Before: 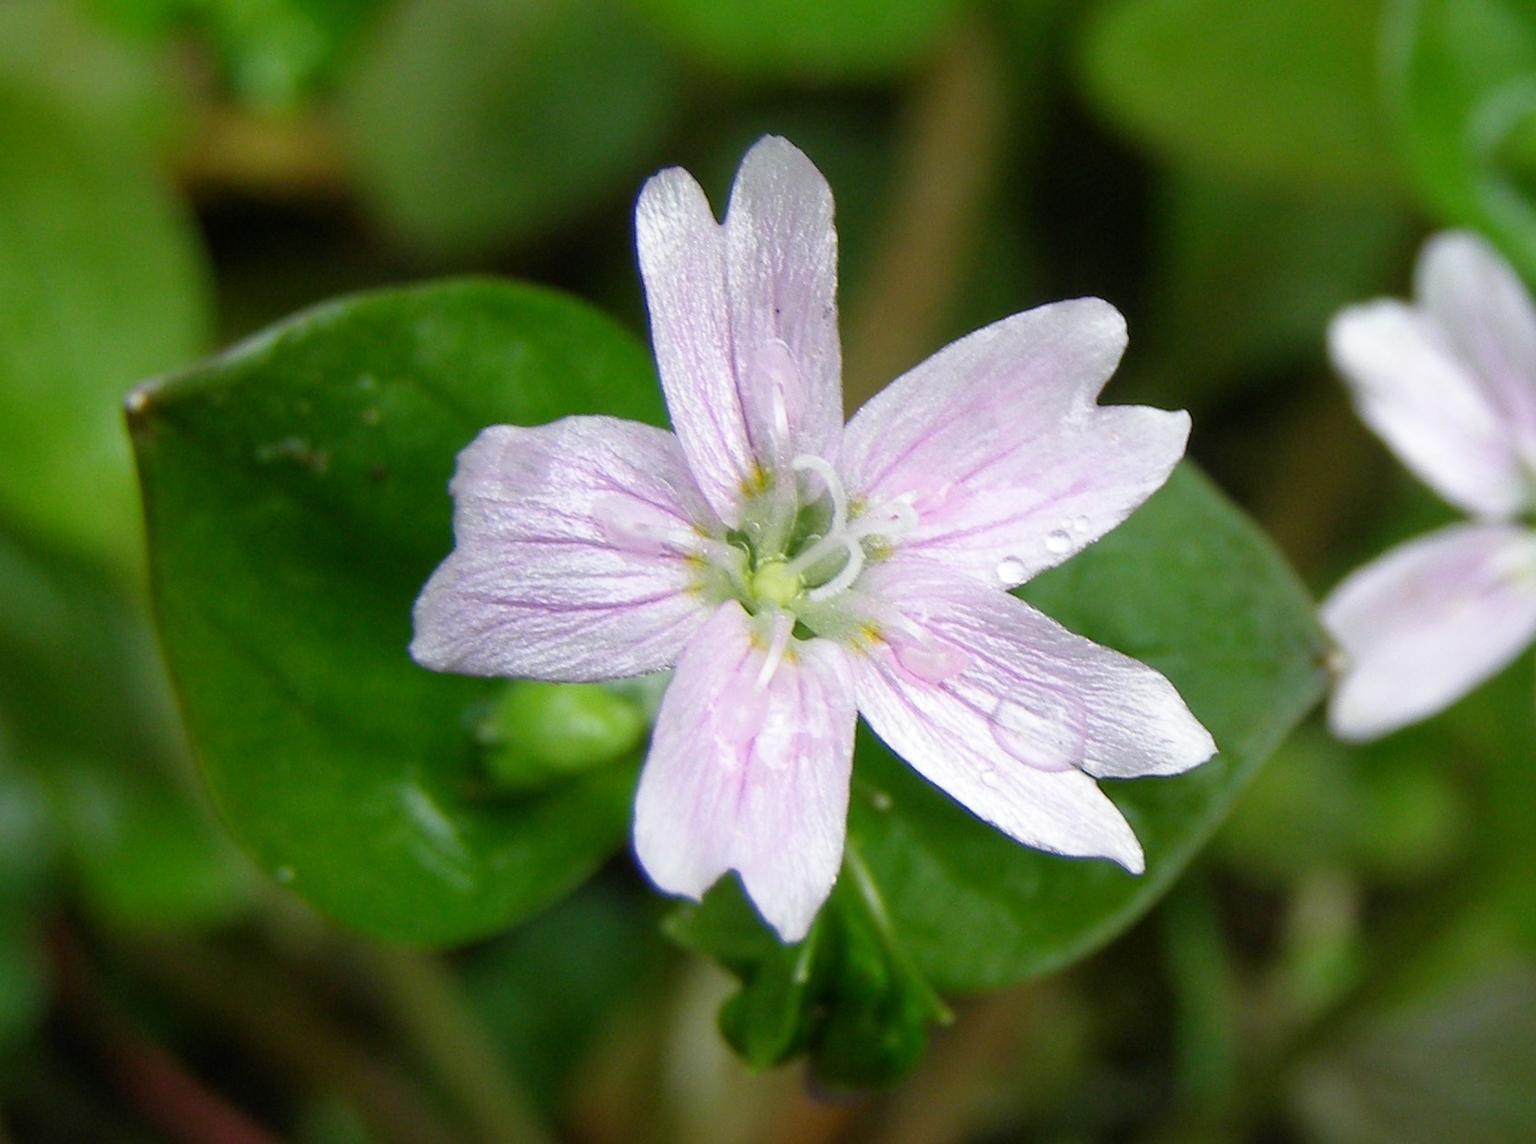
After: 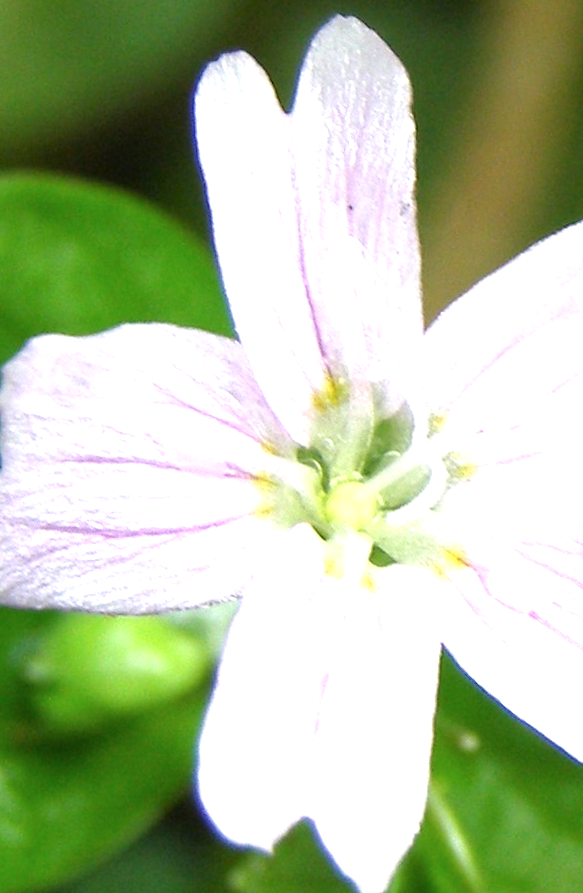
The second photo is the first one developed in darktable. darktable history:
contrast brightness saturation: saturation -0.05
exposure: exposure 1.089 EV, compensate highlight preservation false
crop and rotate: left 29.476%, top 10.214%, right 35.32%, bottom 17.333%
rotate and perspective: rotation -0.45°, automatic cropping original format, crop left 0.008, crop right 0.992, crop top 0.012, crop bottom 0.988
